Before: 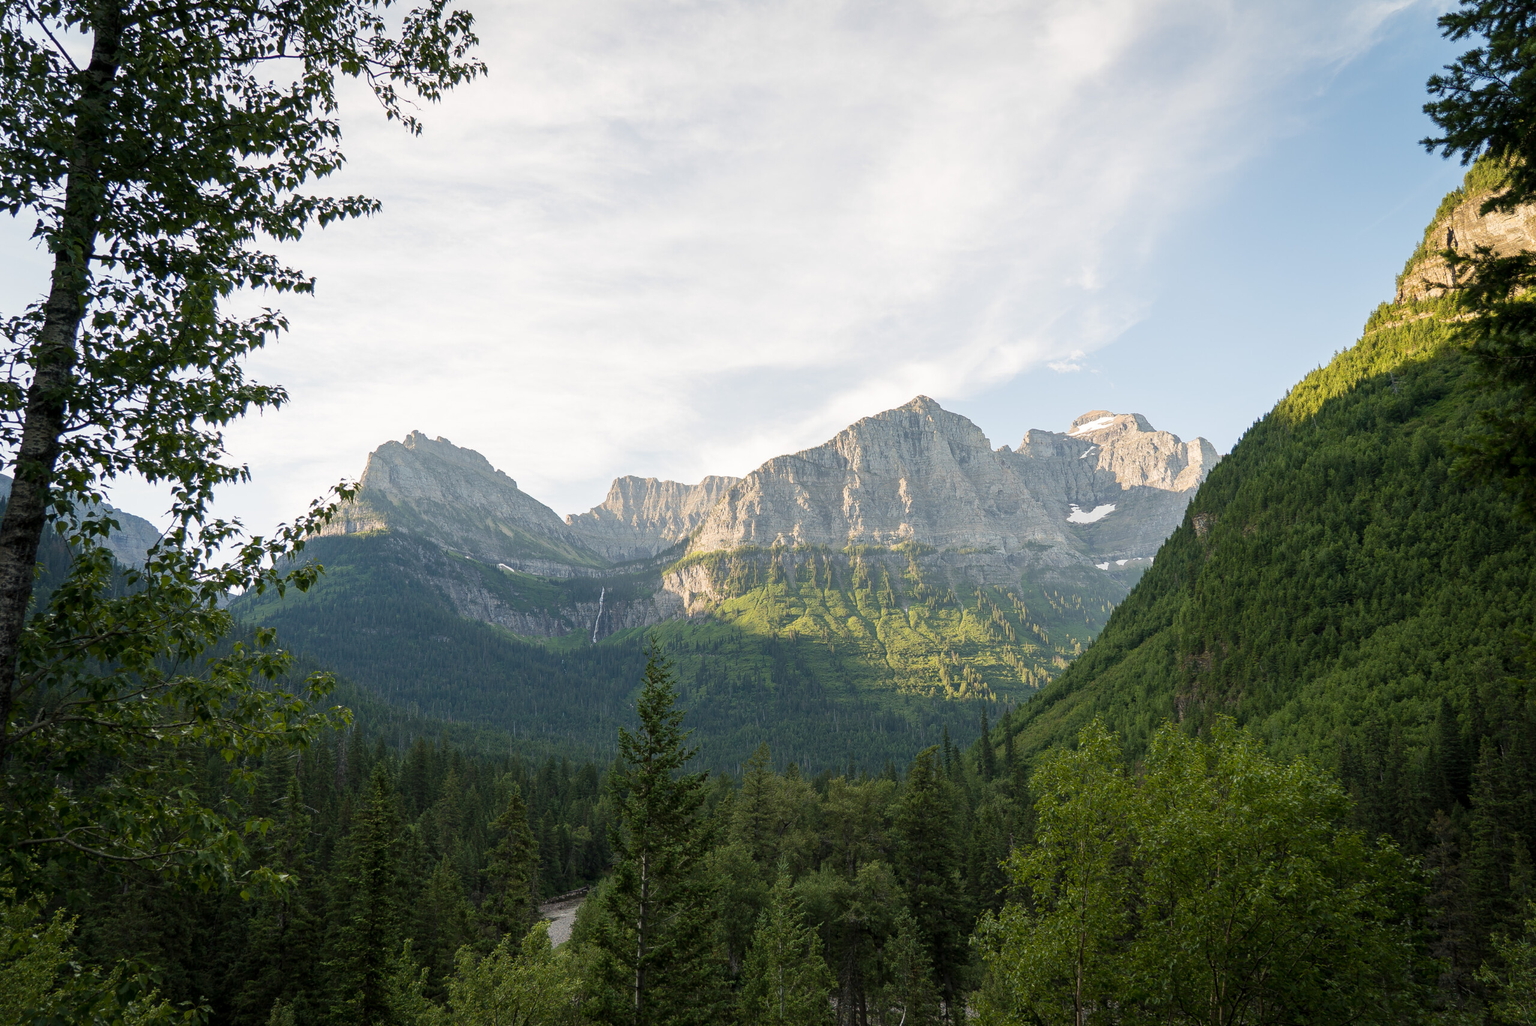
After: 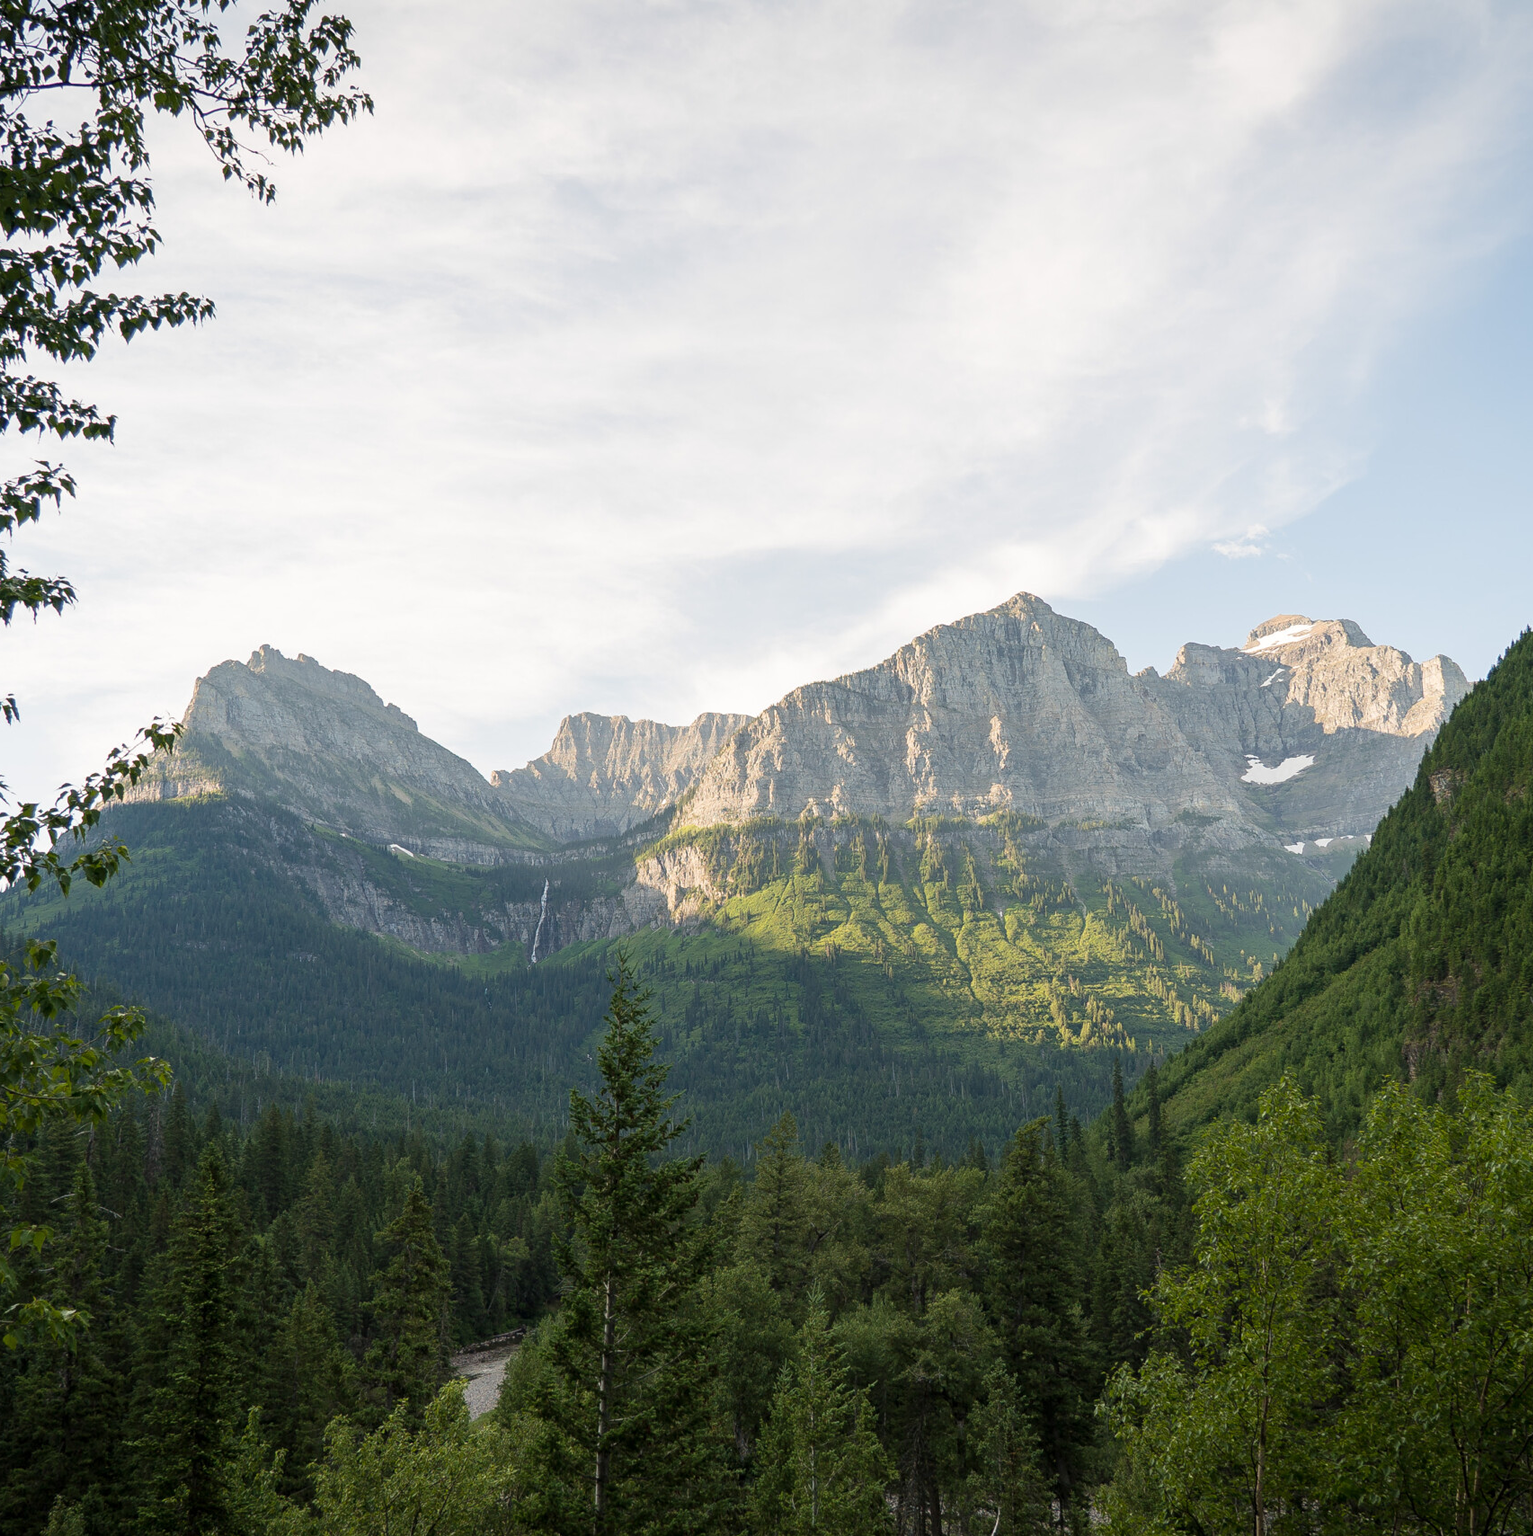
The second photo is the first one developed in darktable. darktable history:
crop and rotate: left 15.546%, right 17.787%
